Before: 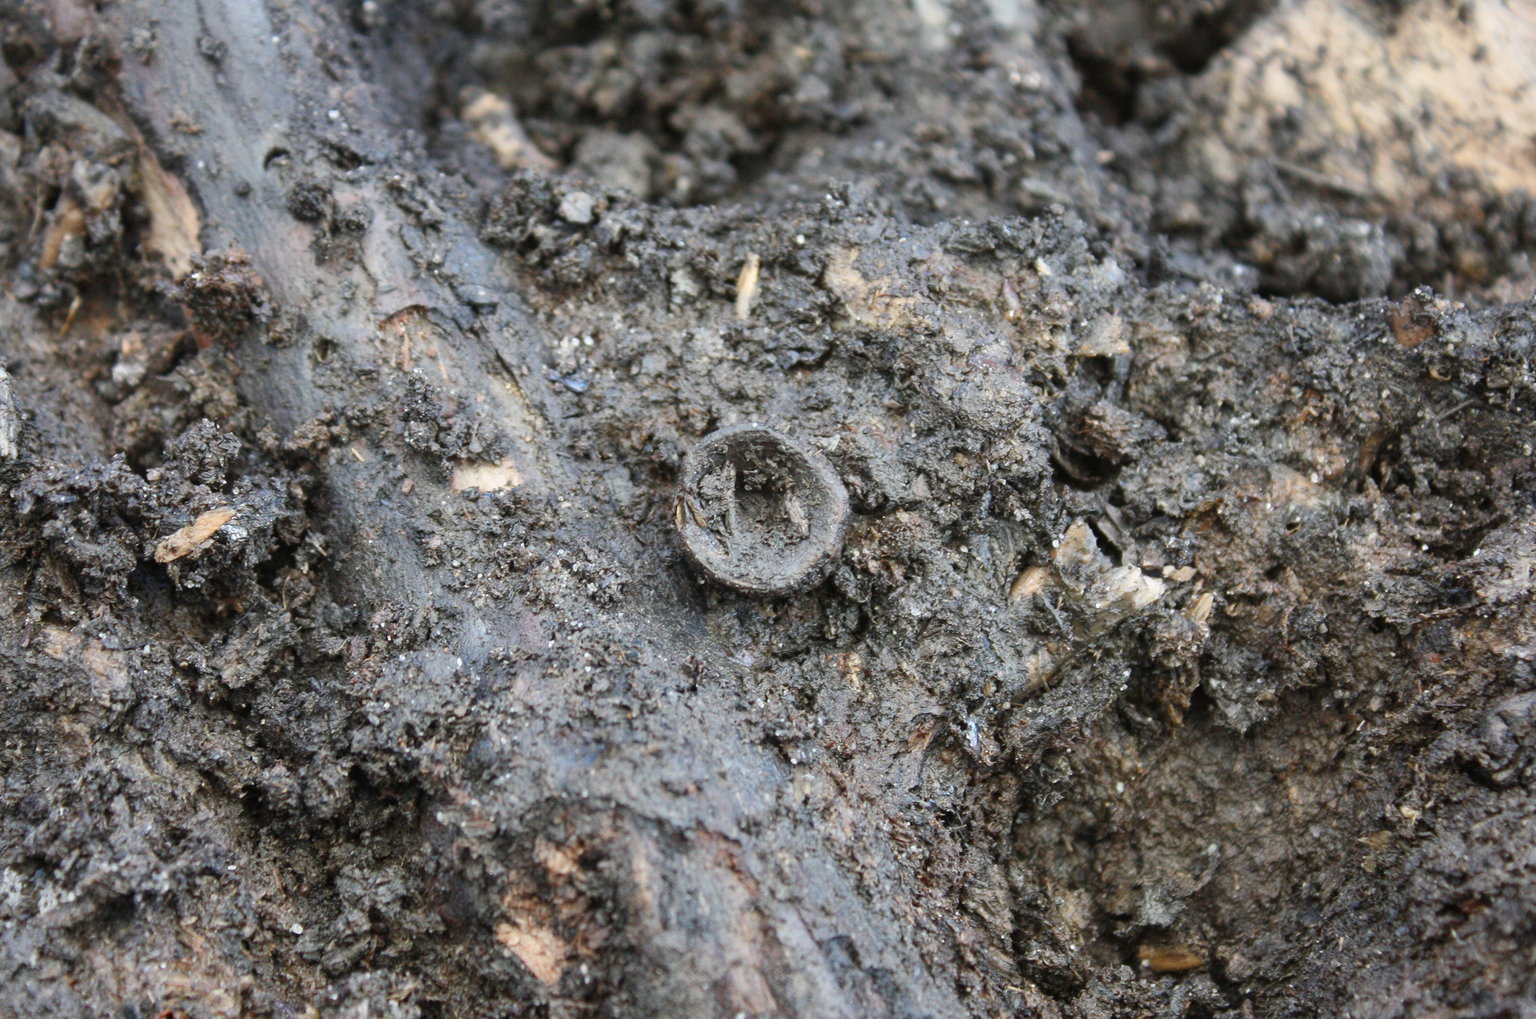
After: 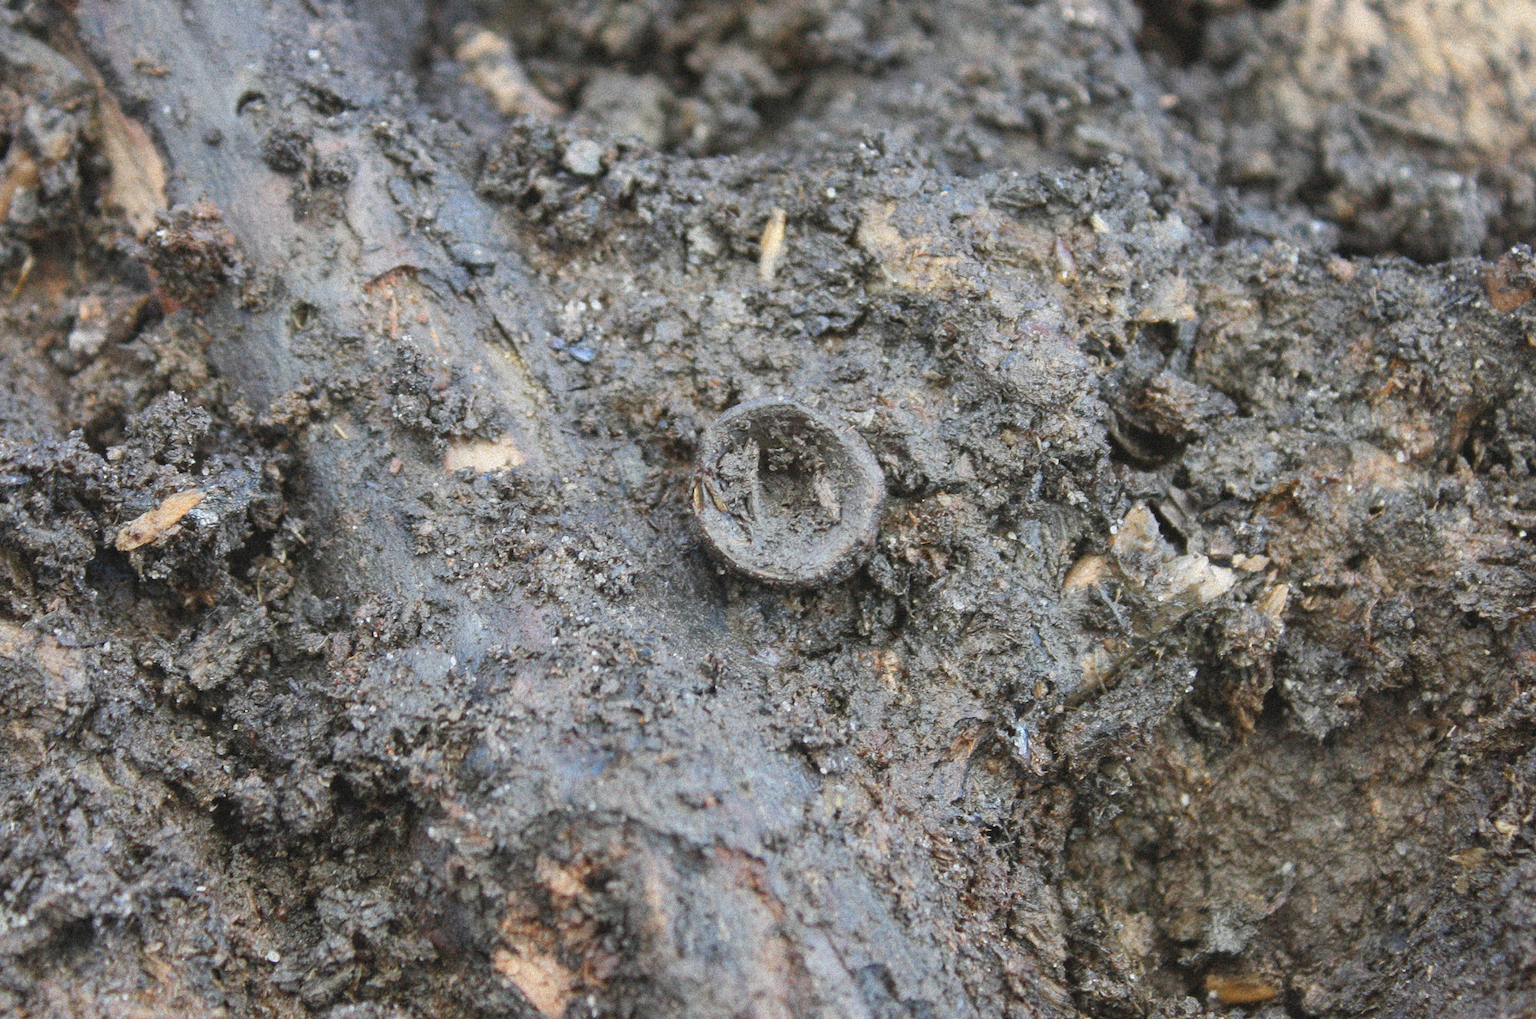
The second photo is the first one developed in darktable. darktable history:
grain: strength 35%, mid-tones bias 0%
contrast brightness saturation: contrast -0.1, brightness 0.05, saturation 0.08
crop: left 3.305%, top 6.436%, right 6.389%, bottom 3.258%
